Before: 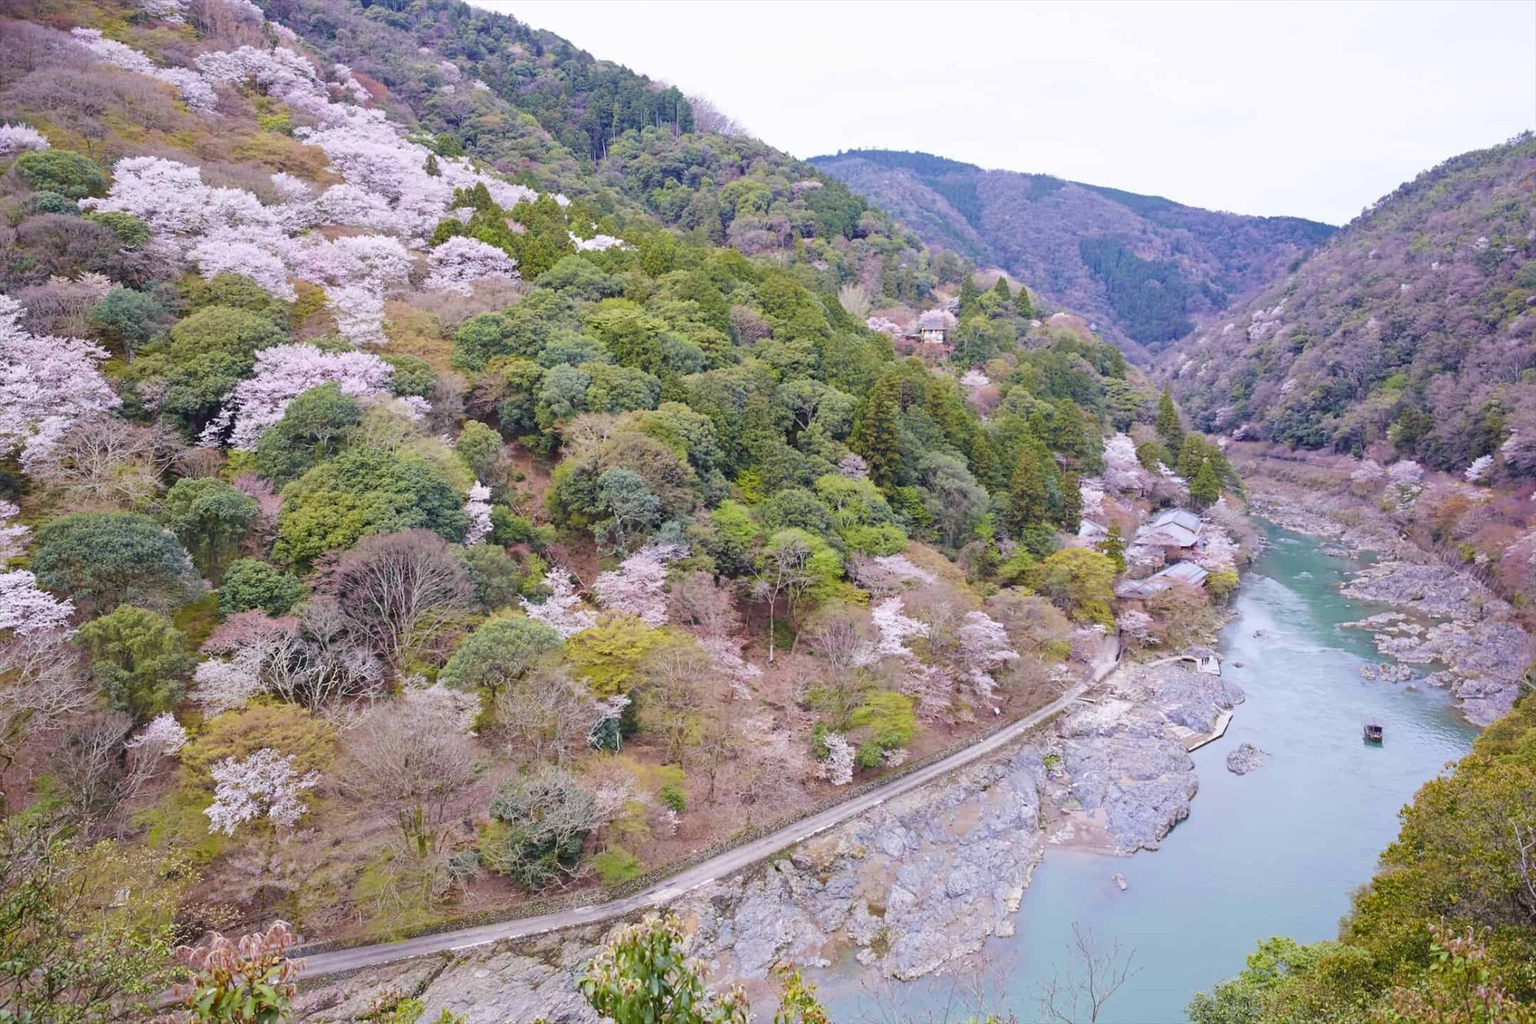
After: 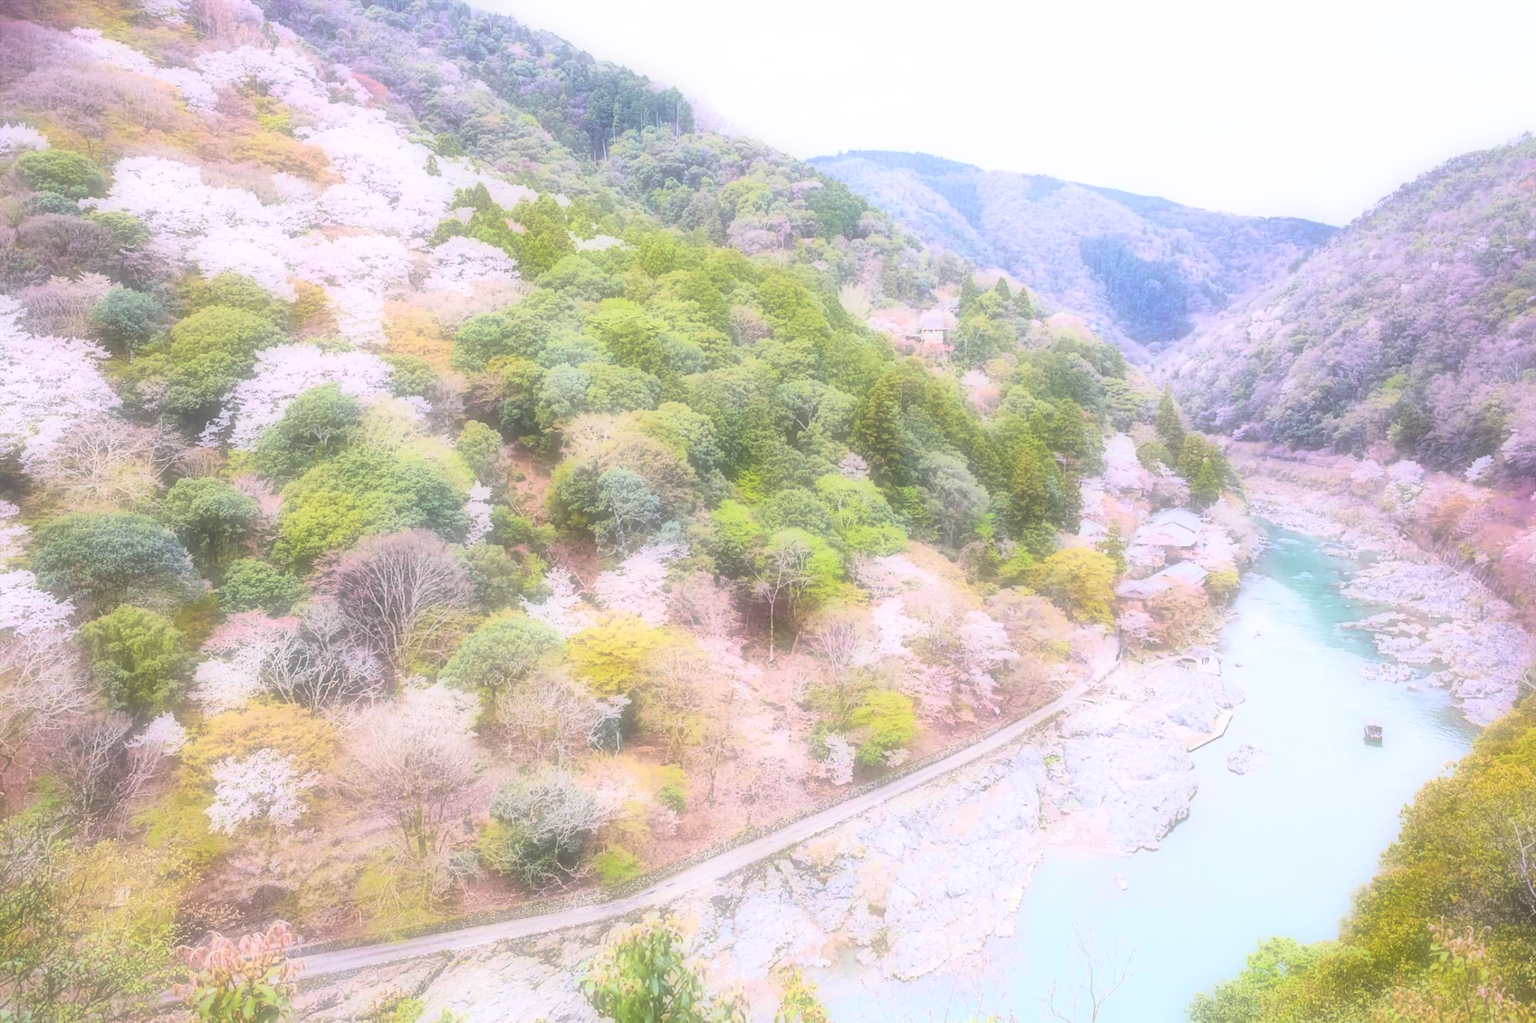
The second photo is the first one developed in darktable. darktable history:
soften: on, module defaults
shadows and highlights: on, module defaults
rgb curve: curves: ch0 [(0, 0) (0.21, 0.15) (0.24, 0.21) (0.5, 0.75) (0.75, 0.96) (0.89, 0.99) (1, 1)]; ch1 [(0, 0.02) (0.21, 0.13) (0.25, 0.2) (0.5, 0.67) (0.75, 0.9) (0.89, 0.97) (1, 1)]; ch2 [(0, 0.02) (0.21, 0.13) (0.25, 0.2) (0.5, 0.67) (0.75, 0.9) (0.89, 0.97) (1, 1)], compensate middle gray true
